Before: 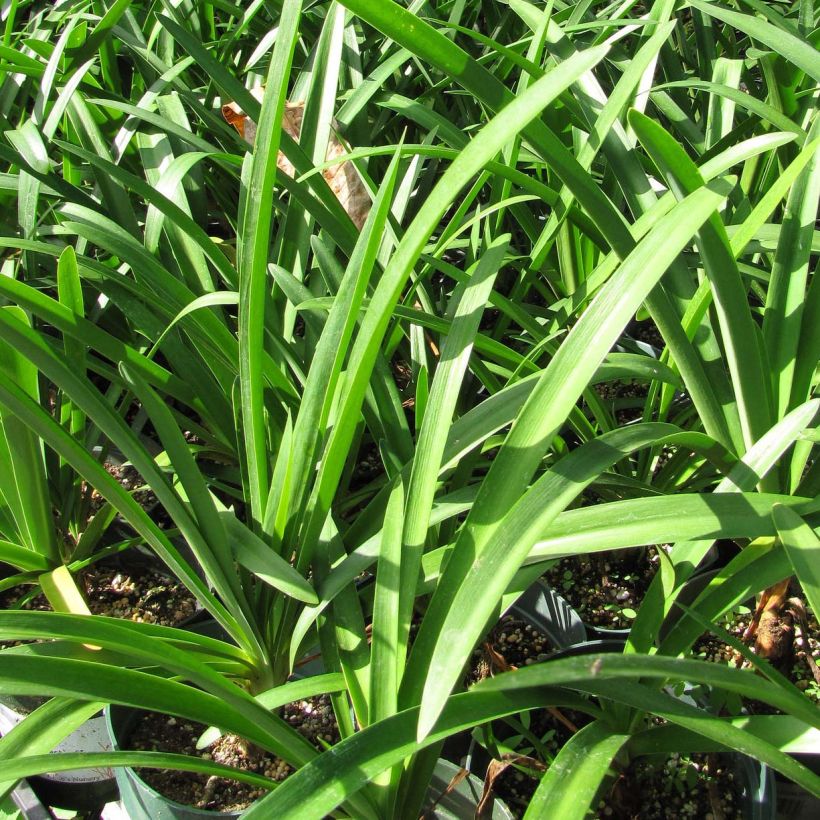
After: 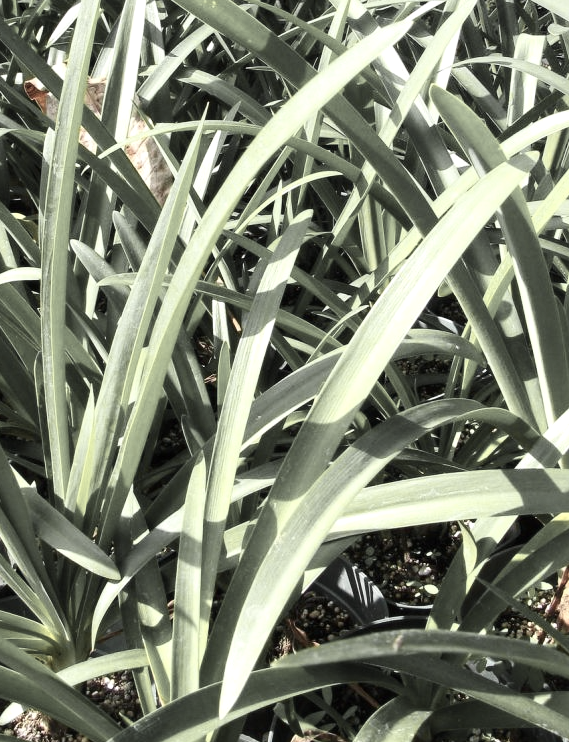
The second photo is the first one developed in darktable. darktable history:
color zones: curves: ch1 [(0.29, 0.492) (0.373, 0.185) (0.509, 0.481)]; ch2 [(0.25, 0.462) (0.749, 0.457)]
crop and rotate: left 24.192%, top 2.985%, right 6.303%, bottom 6.464%
exposure: exposure 0.207 EV, compensate highlight preservation false
shadows and highlights: shadows -54.47, highlights 84.33, soften with gaussian
color correction: highlights b* -0.038, saturation 0.35
contrast brightness saturation: contrast 0.17, saturation 0.332
